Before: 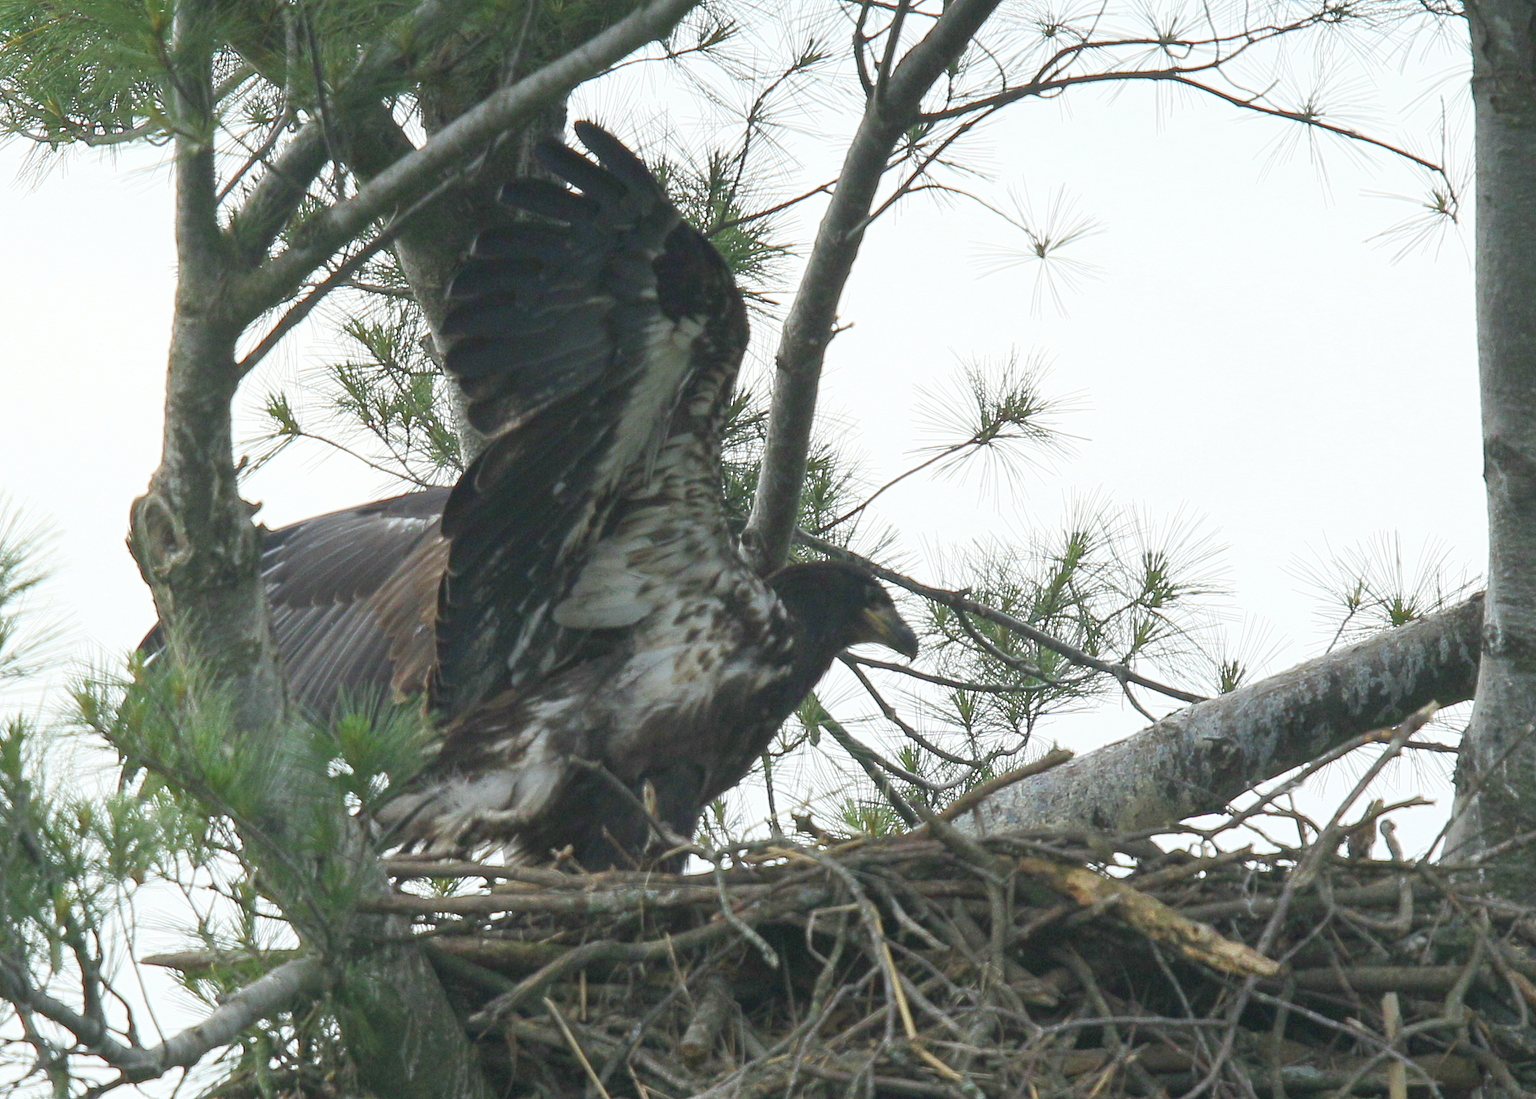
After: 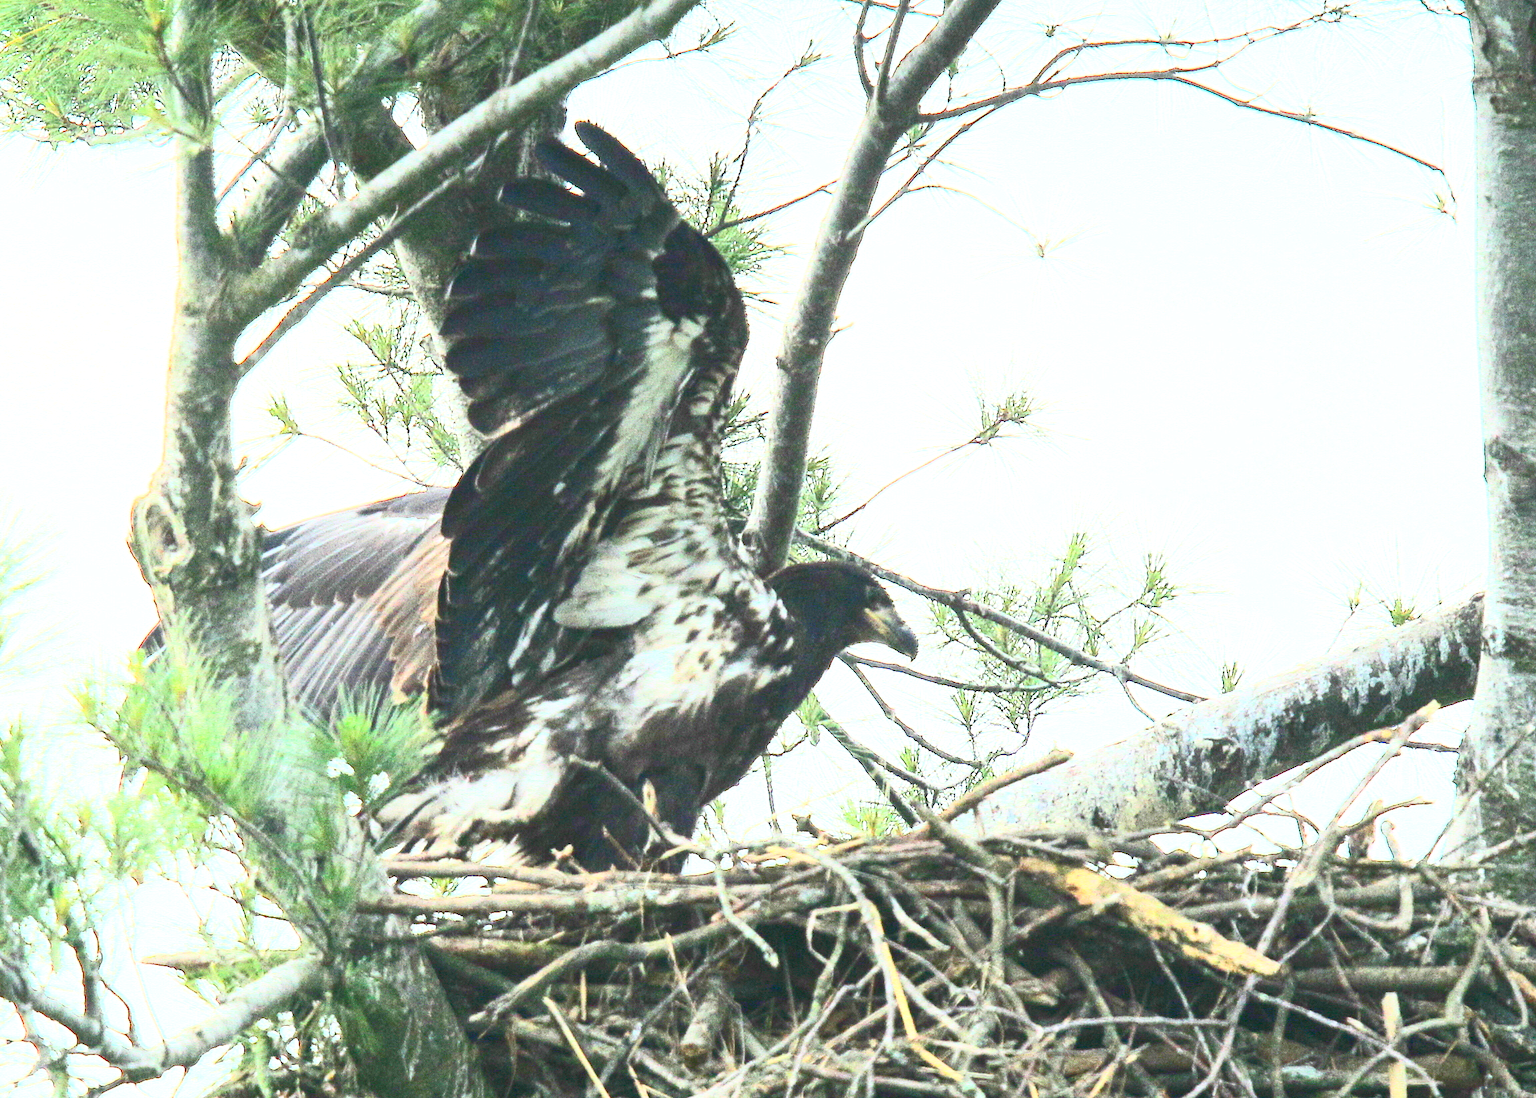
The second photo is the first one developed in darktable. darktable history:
contrast brightness saturation: contrast 0.829, brightness 0.595, saturation 0.598
exposure: black level correction 0, exposure 0.699 EV, compensate highlight preservation false
